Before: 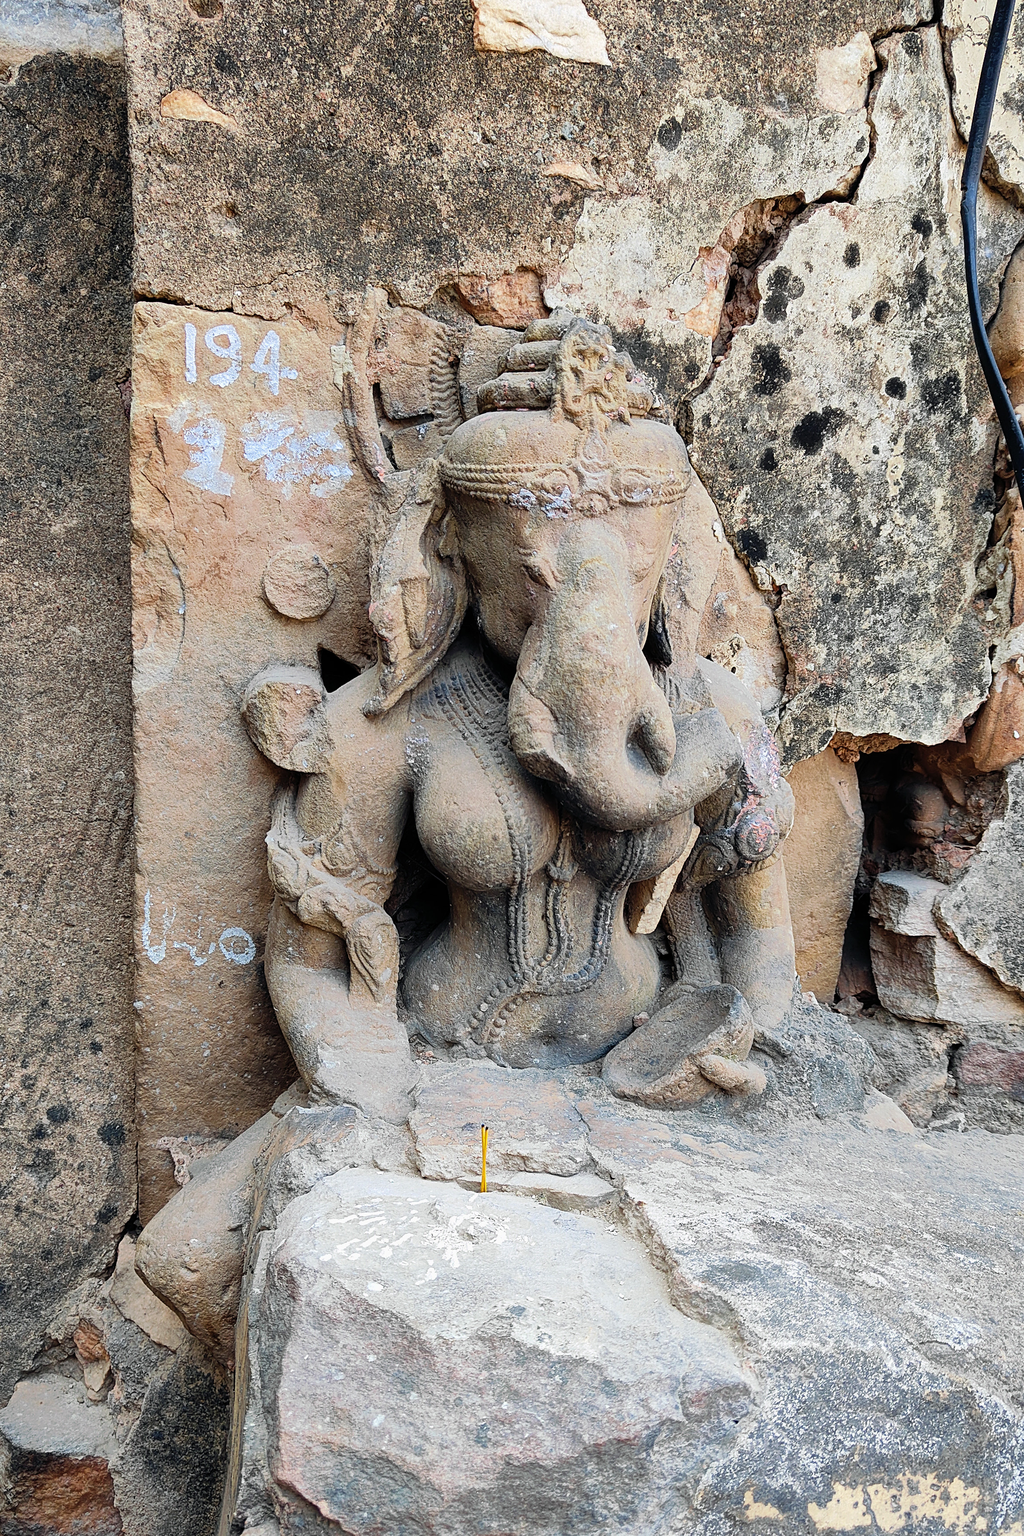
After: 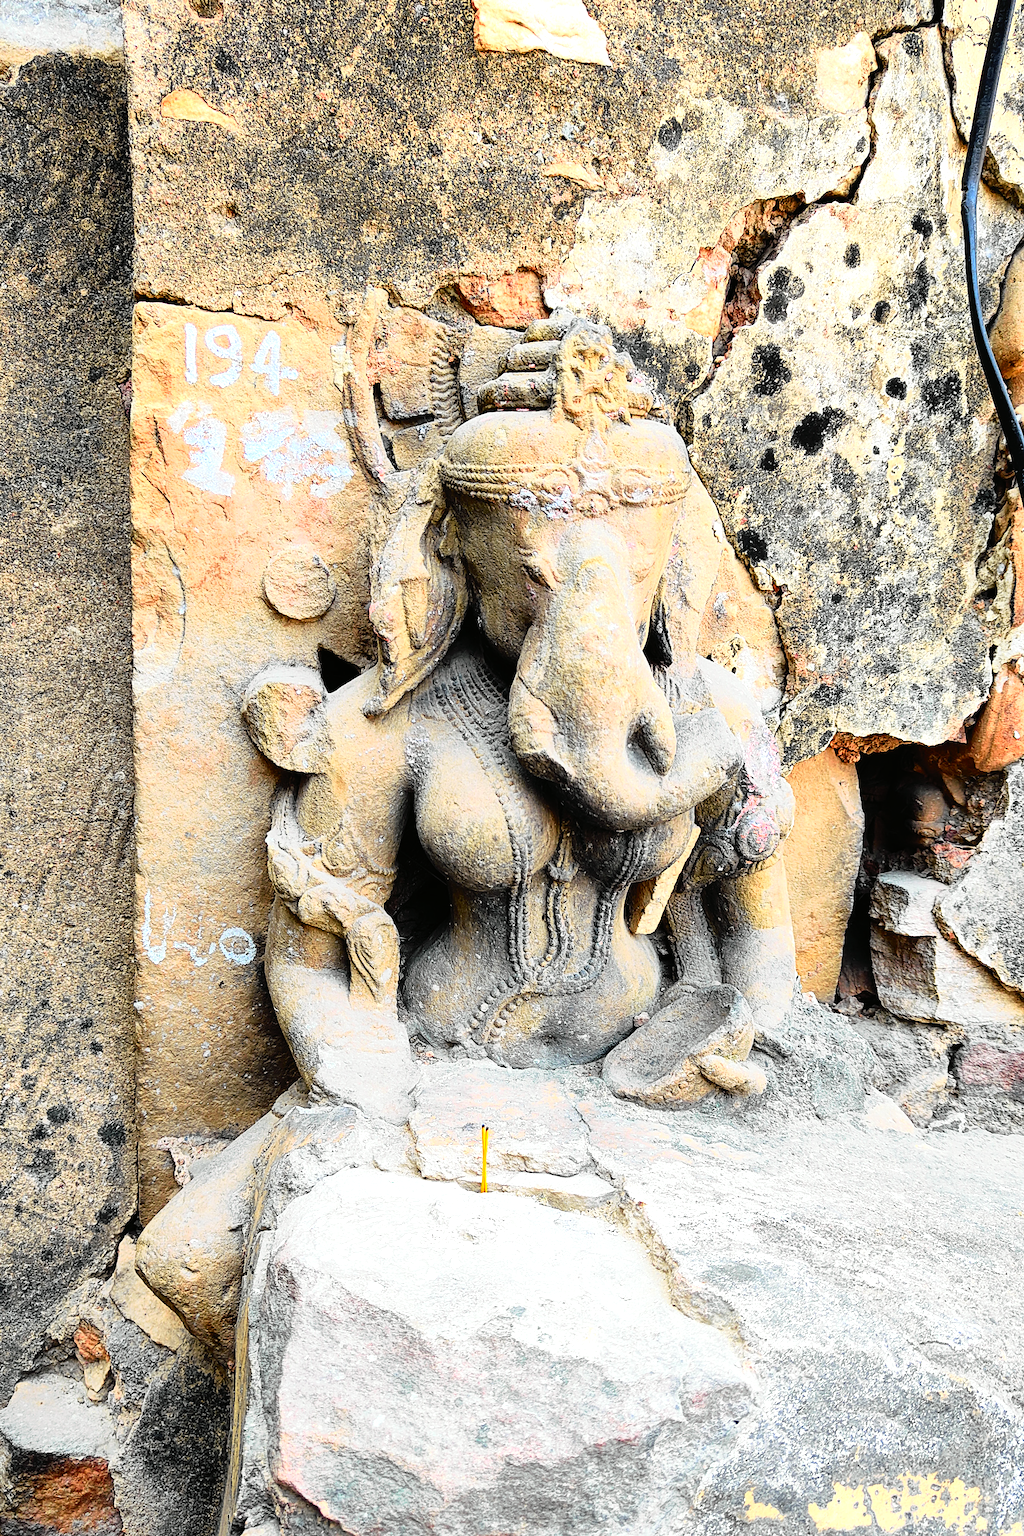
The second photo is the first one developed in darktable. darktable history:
tone equalizer: -8 EV -0.772 EV, -7 EV -0.705 EV, -6 EV -0.568 EV, -5 EV -0.39 EV, -3 EV 0.38 EV, -2 EV 0.6 EV, -1 EV 0.674 EV, +0 EV 0.78 EV, edges refinement/feathering 500, mask exposure compensation -1.57 EV, preserve details guided filter
tone curve: curves: ch0 [(0, 0.008) (0.107, 0.091) (0.278, 0.351) (0.457, 0.562) (0.628, 0.738) (0.839, 0.909) (0.998, 0.978)]; ch1 [(0, 0) (0.437, 0.408) (0.474, 0.479) (0.502, 0.5) (0.527, 0.519) (0.561, 0.575) (0.608, 0.665) (0.669, 0.748) (0.859, 0.899) (1, 1)]; ch2 [(0, 0) (0.33, 0.301) (0.421, 0.443) (0.473, 0.498) (0.502, 0.504) (0.522, 0.527) (0.549, 0.583) (0.644, 0.703) (1, 1)], color space Lab, independent channels, preserve colors none
